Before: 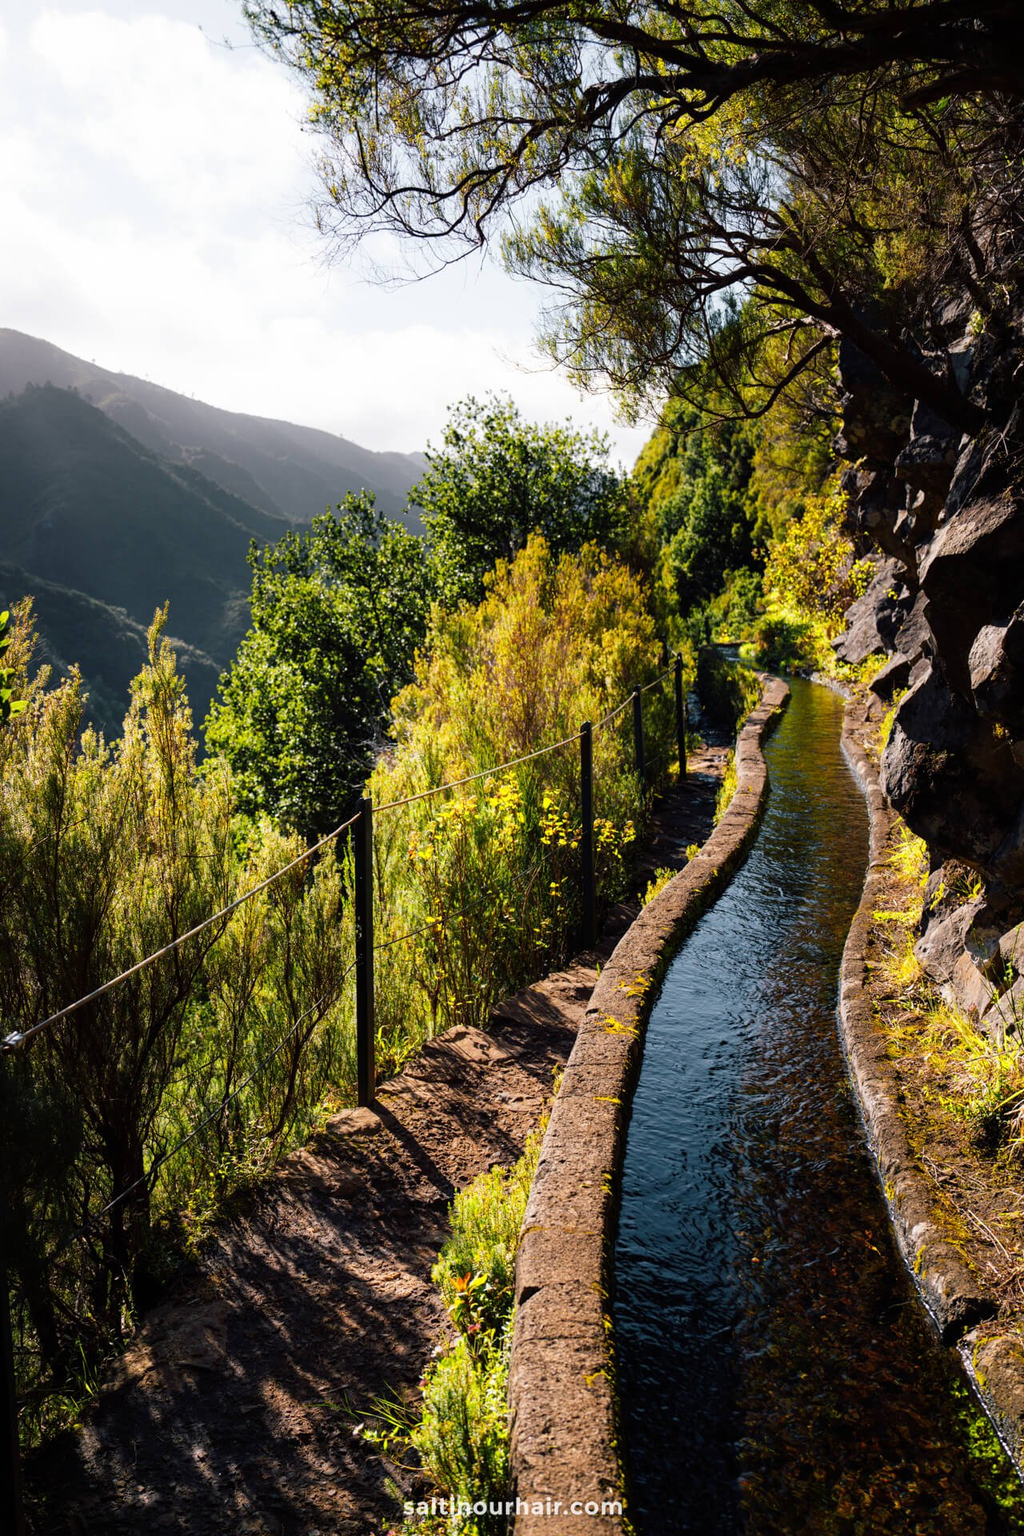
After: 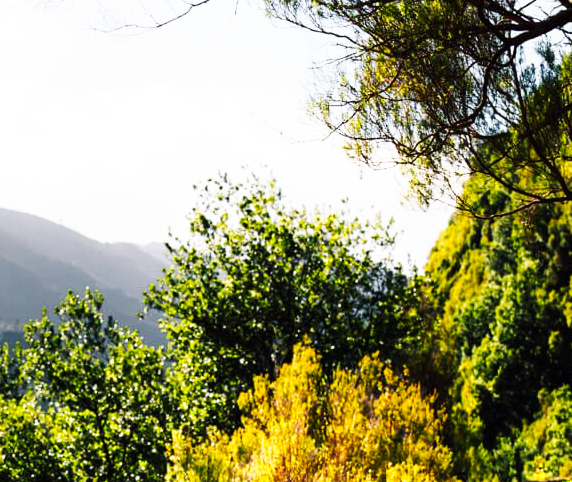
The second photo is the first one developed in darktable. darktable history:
crop: left 28.64%, top 16.832%, right 26.637%, bottom 58.055%
tone curve: curves: ch0 [(0, 0) (0.003, 0.003) (0.011, 0.009) (0.025, 0.022) (0.044, 0.037) (0.069, 0.051) (0.1, 0.079) (0.136, 0.114) (0.177, 0.152) (0.224, 0.212) (0.277, 0.281) (0.335, 0.358) (0.399, 0.459) (0.468, 0.573) (0.543, 0.684) (0.623, 0.779) (0.709, 0.866) (0.801, 0.949) (0.898, 0.98) (1, 1)], preserve colors none
